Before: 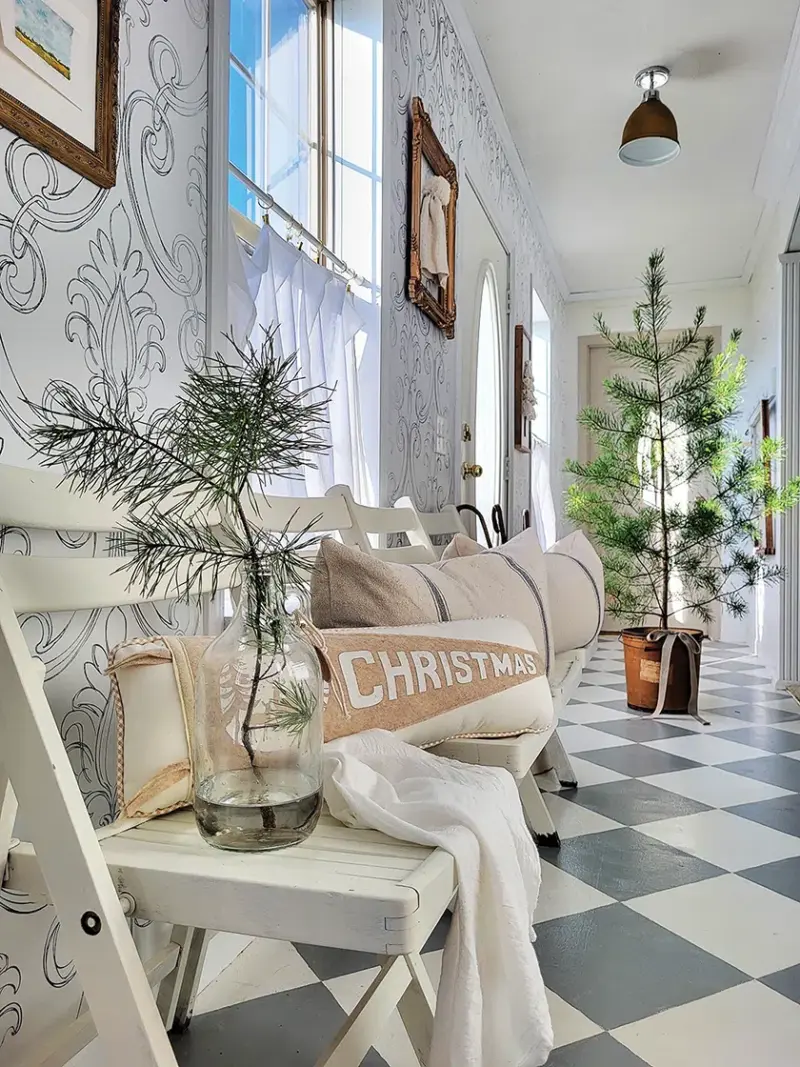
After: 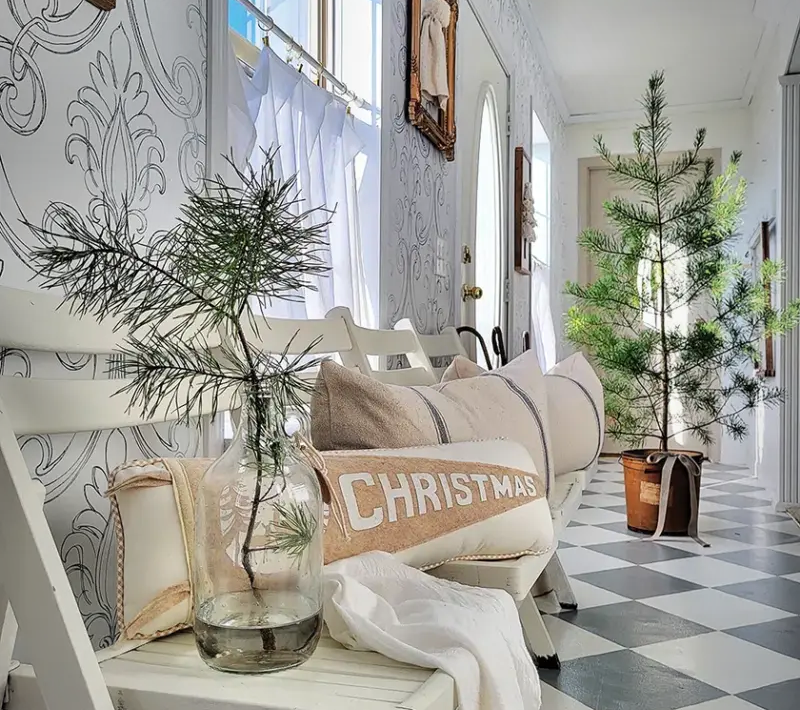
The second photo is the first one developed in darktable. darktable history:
color balance rgb: perceptual saturation grading › global saturation 4.805%, global vibrance 9.223%
vignetting: fall-off start 96.03%, fall-off radius 99.57%, brightness -0.326, width/height ratio 0.609
crop: top 16.687%, bottom 16.689%
